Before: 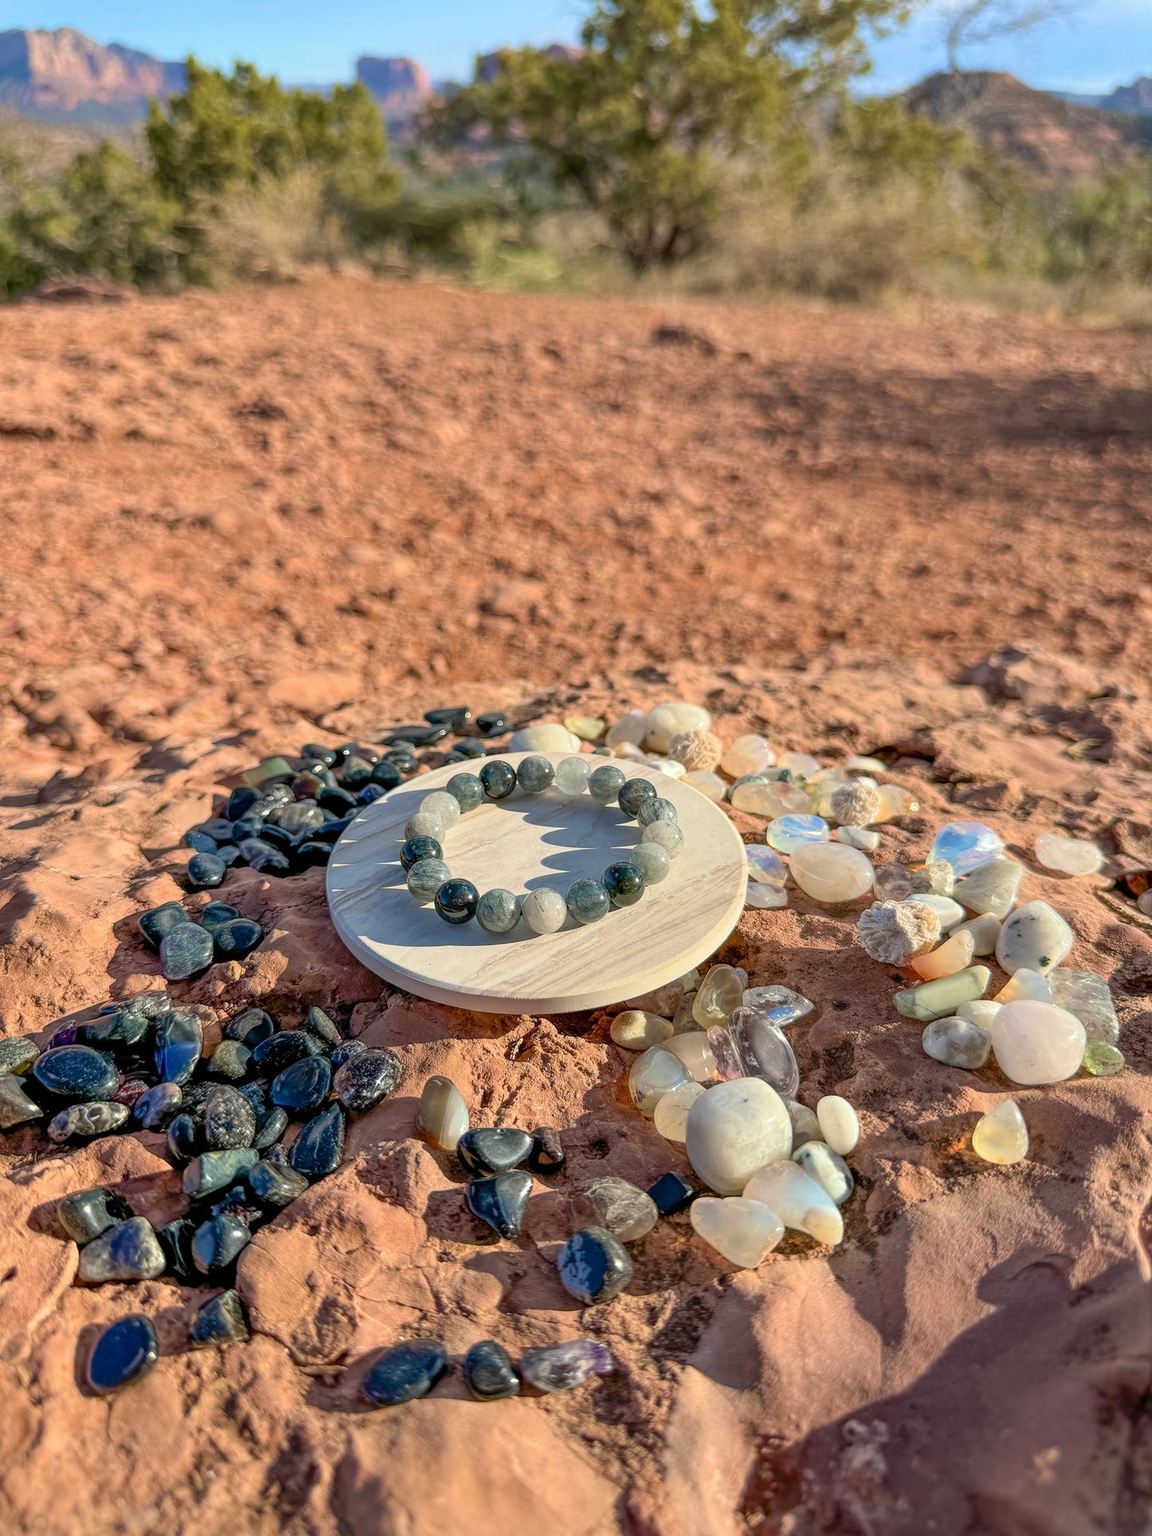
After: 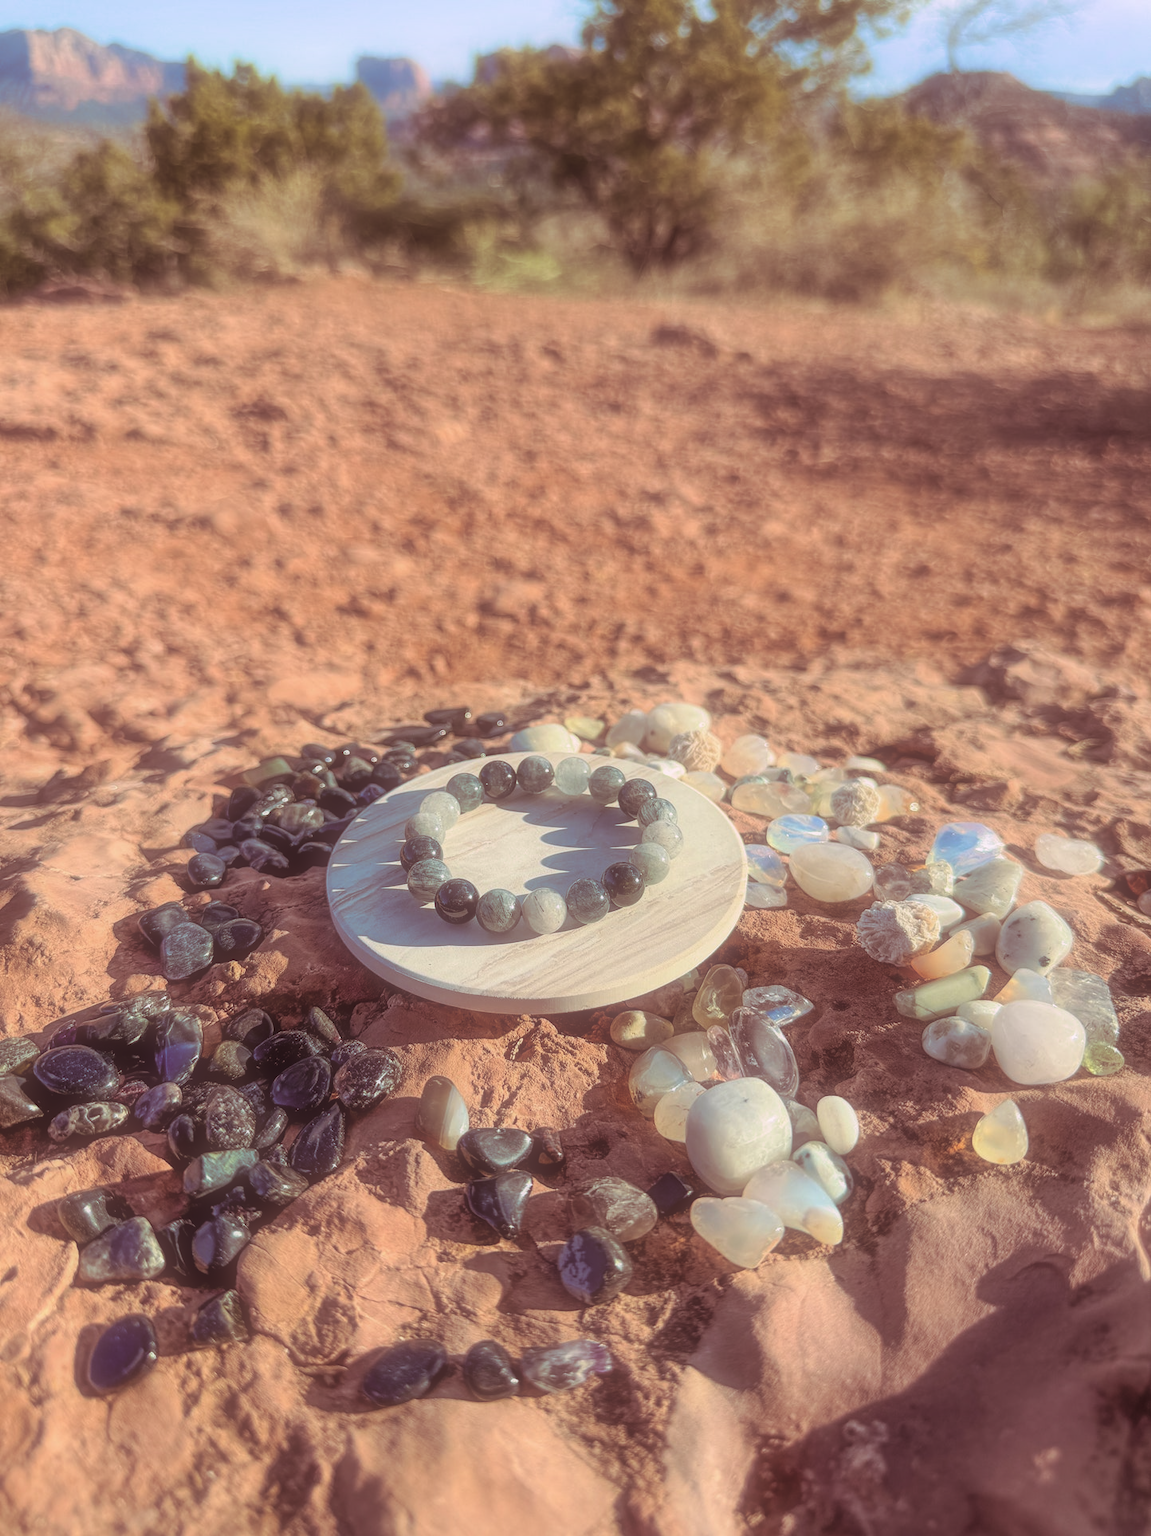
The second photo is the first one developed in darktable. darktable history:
soften: size 60.24%, saturation 65.46%, brightness 0.506 EV, mix 25.7%
split-toning: highlights › hue 298.8°, highlights › saturation 0.73, compress 41.76%
